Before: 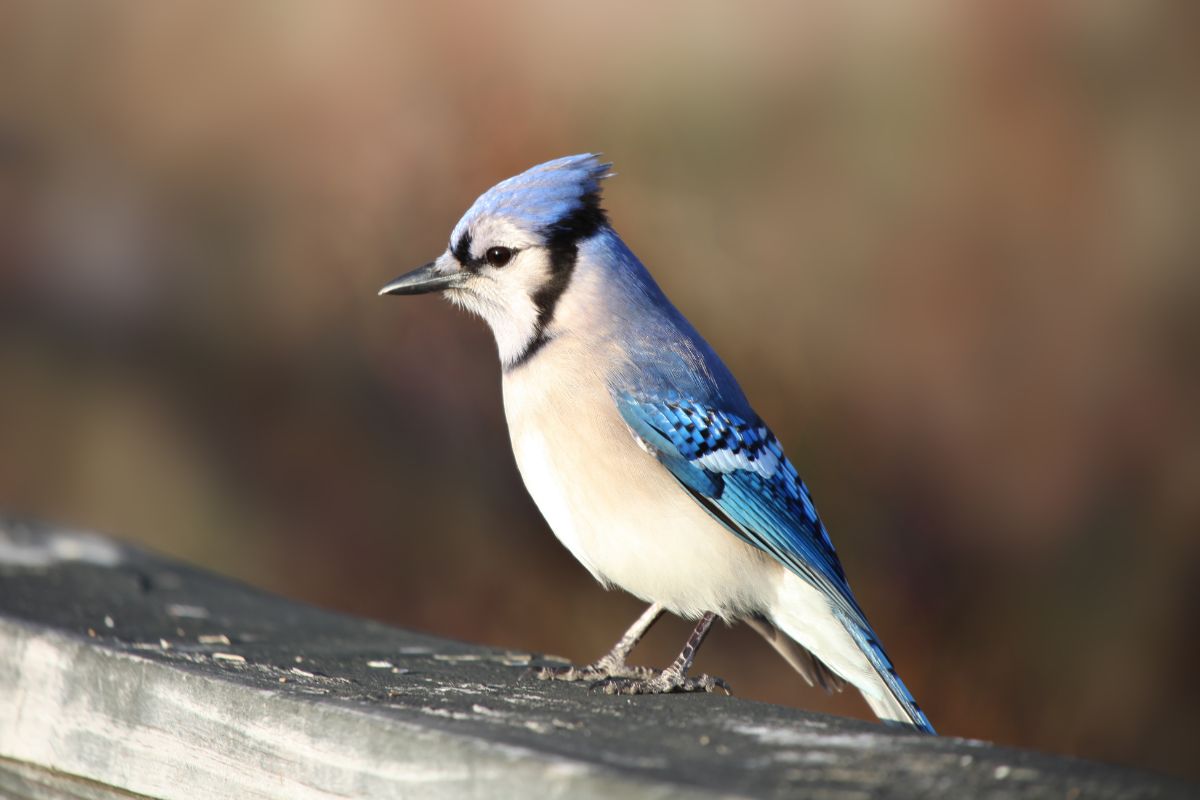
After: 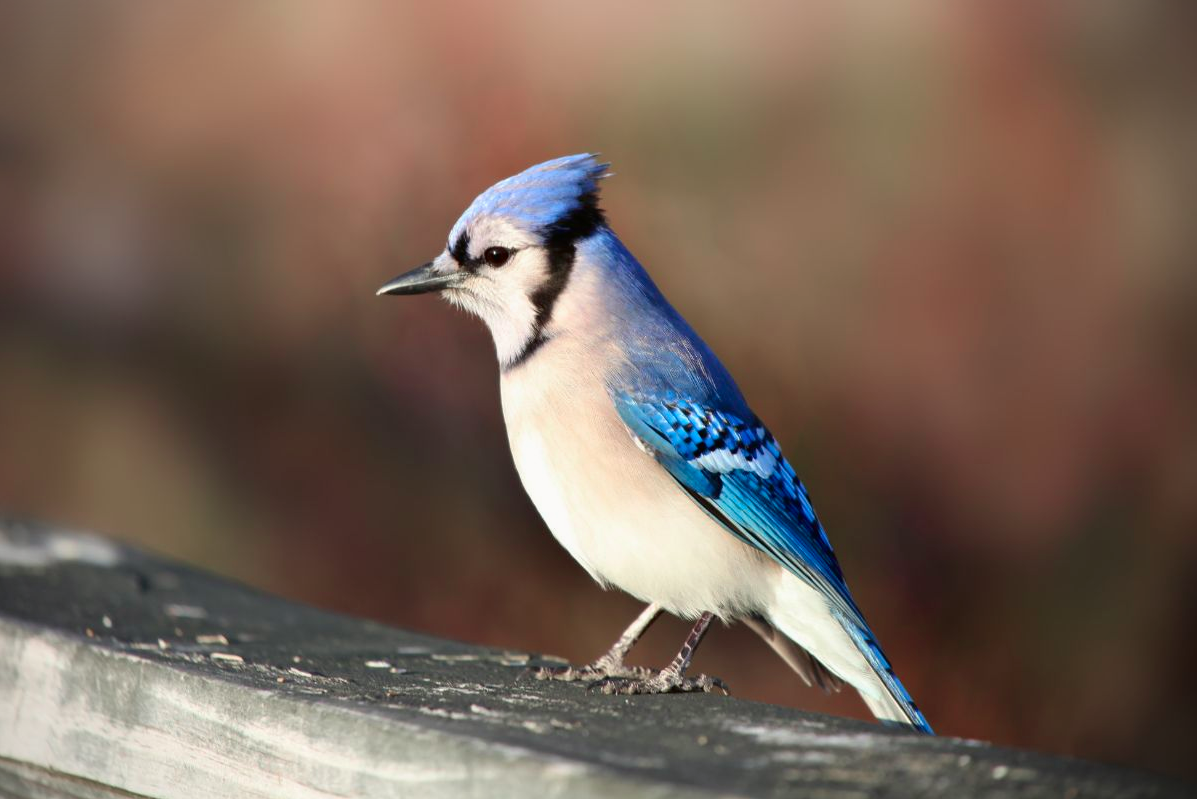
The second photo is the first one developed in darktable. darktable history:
crop and rotate: left 0.198%, bottom 0.013%
vignetting: fall-off start 97.22%, width/height ratio 1.184
tone curve: curves: ch0 [(0, 0) (0.059, 0.027) (0.162, 0.125) (0.304, 0.279) (0.547, 0.532) (0.828, 0.815) (1, 0.983)]; ch1 [(0, 0) (0.23, 0.166) (0.34, 0.298) (0.371, 0.334) (0.435, 0.413) (0.477, 0.469) (0.499, 0.498) (0.529, 0.544) (0.559, 0.587) (0.743, 0.798) (1, 1)]; ch2 [(0, 0) (0.431, 0.414) (0.498, 0.503) (0.524, 0.531) (0.568, 0.567) (0.6, 0.597) (0.643, 0.631) (0.74, 0.721) (1, 1)], color space Lab, independent channels, preserve colors none
